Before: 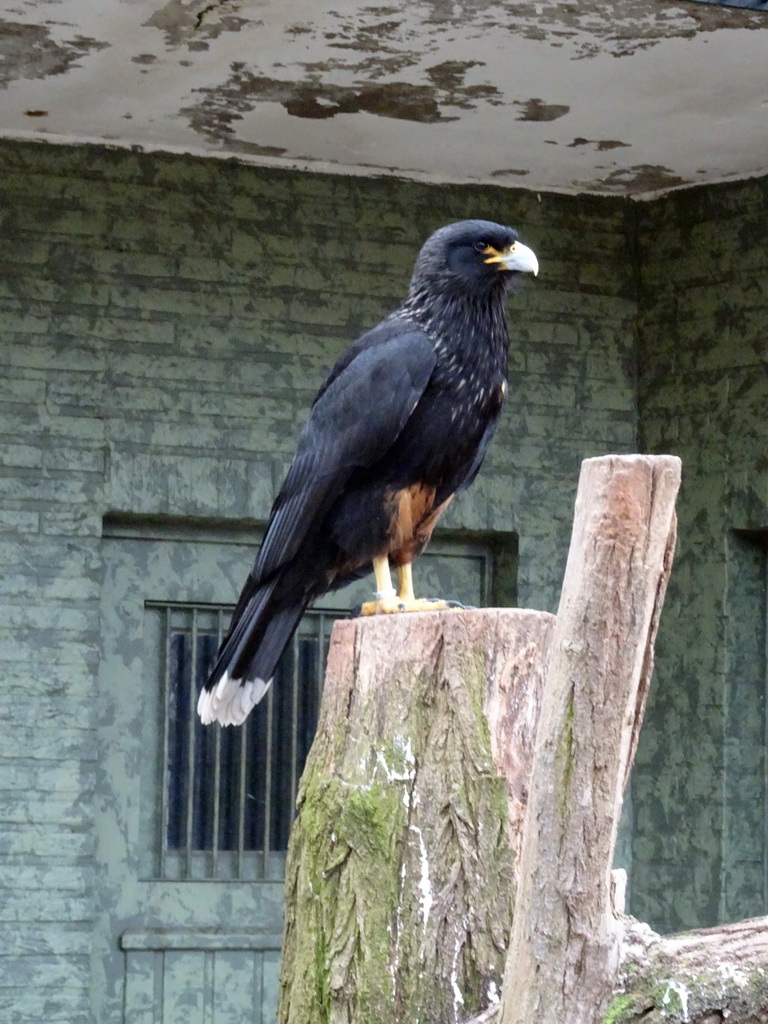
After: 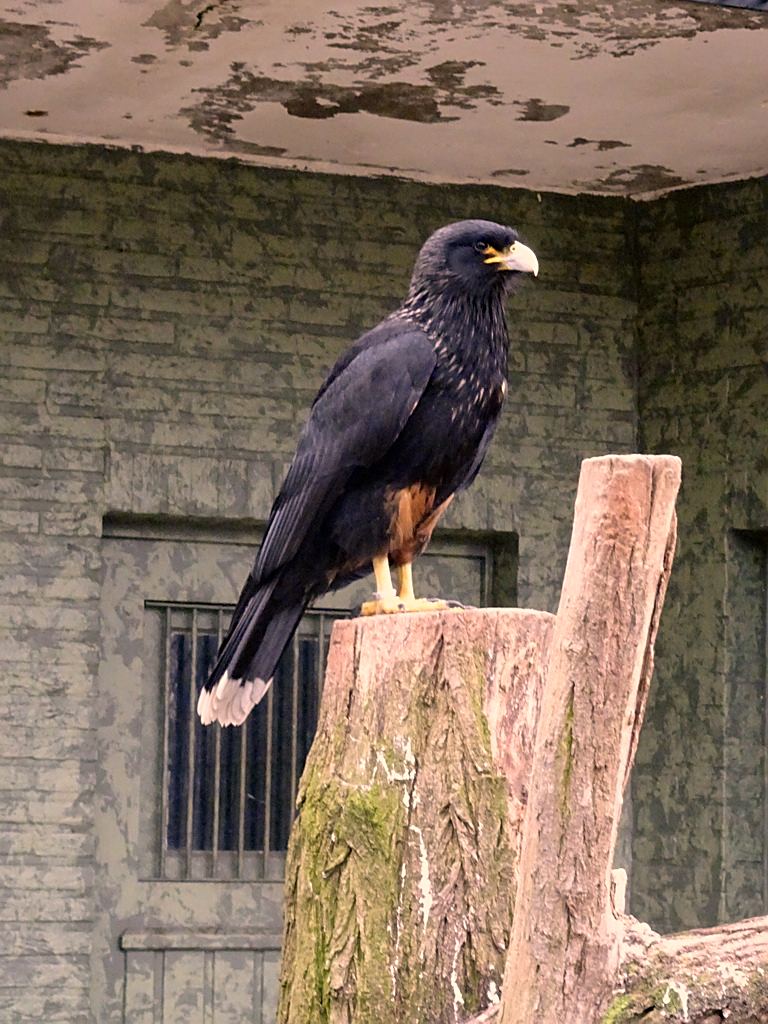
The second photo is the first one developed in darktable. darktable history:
color correction: highlights a* 17.75, highlights b* 18.46
sharpen: on, module defaults
